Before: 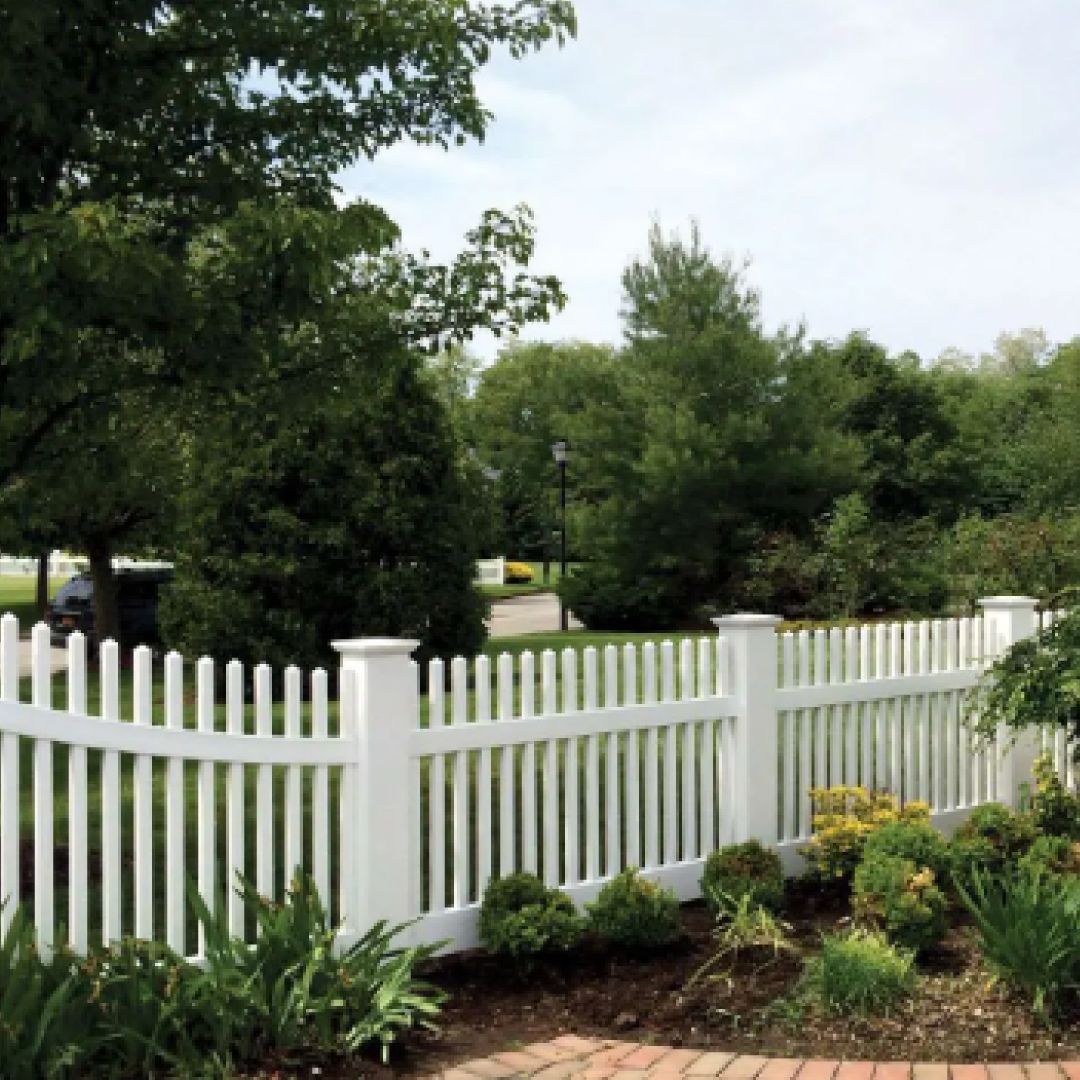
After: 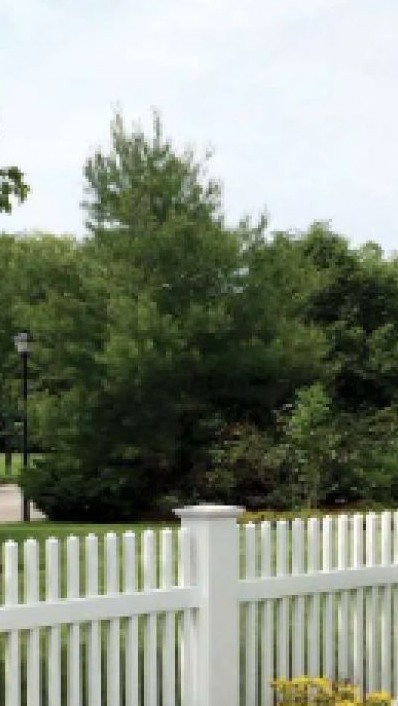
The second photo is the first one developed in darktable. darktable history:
crop and rotate: left 49.896%, top 10.113%, right 13.226%, bottom 24.505%
